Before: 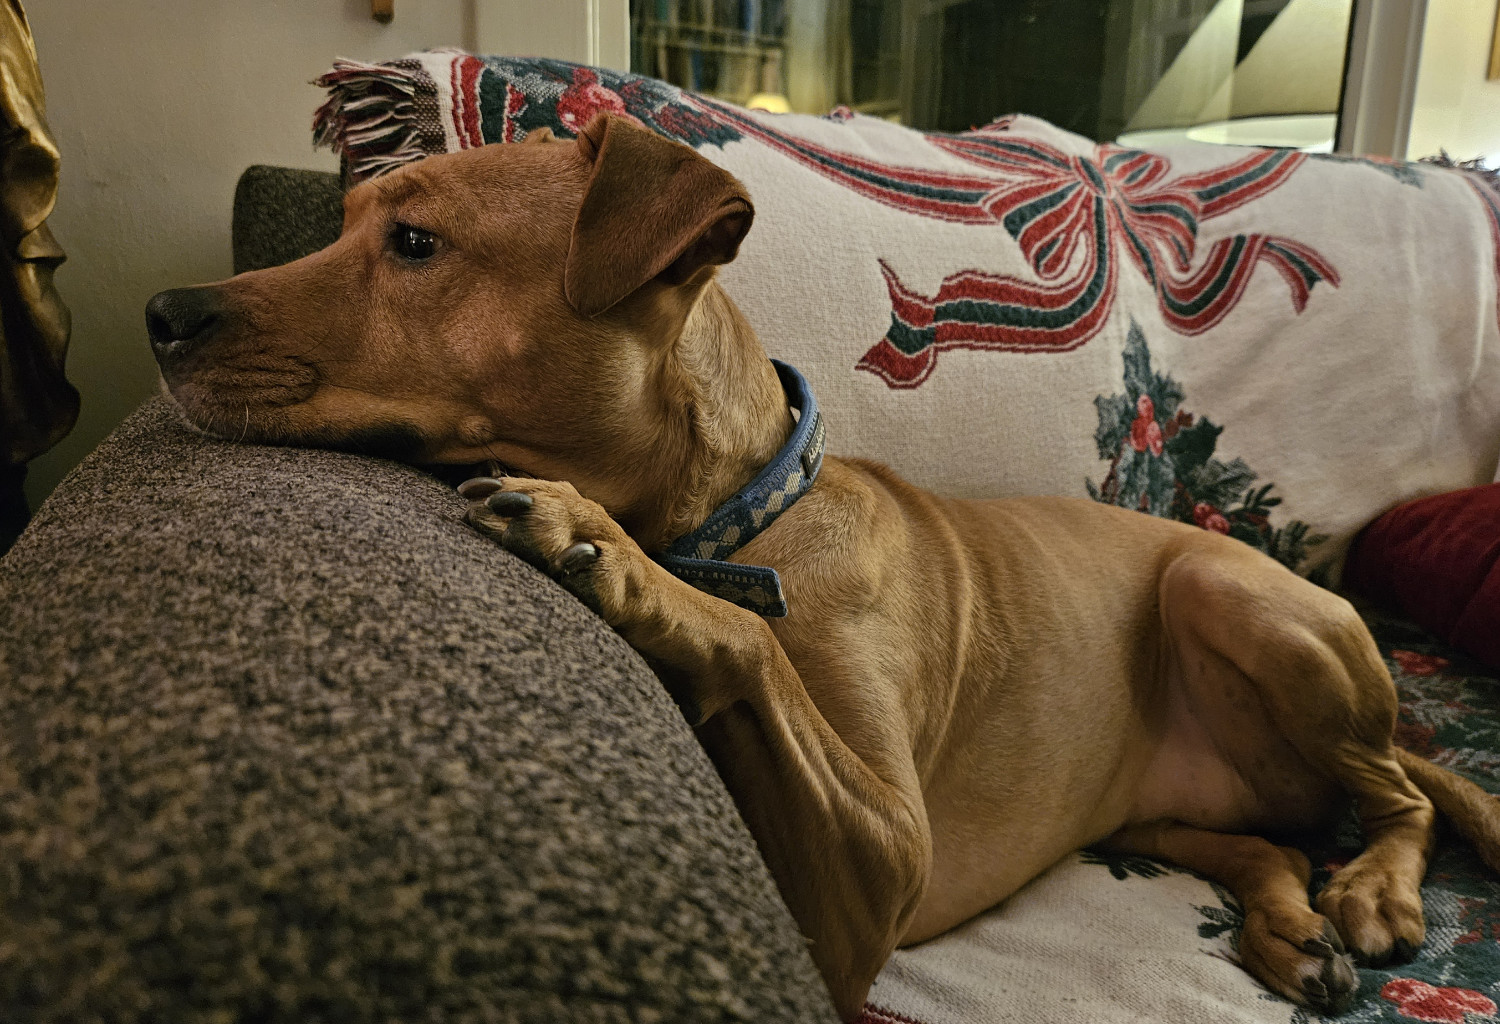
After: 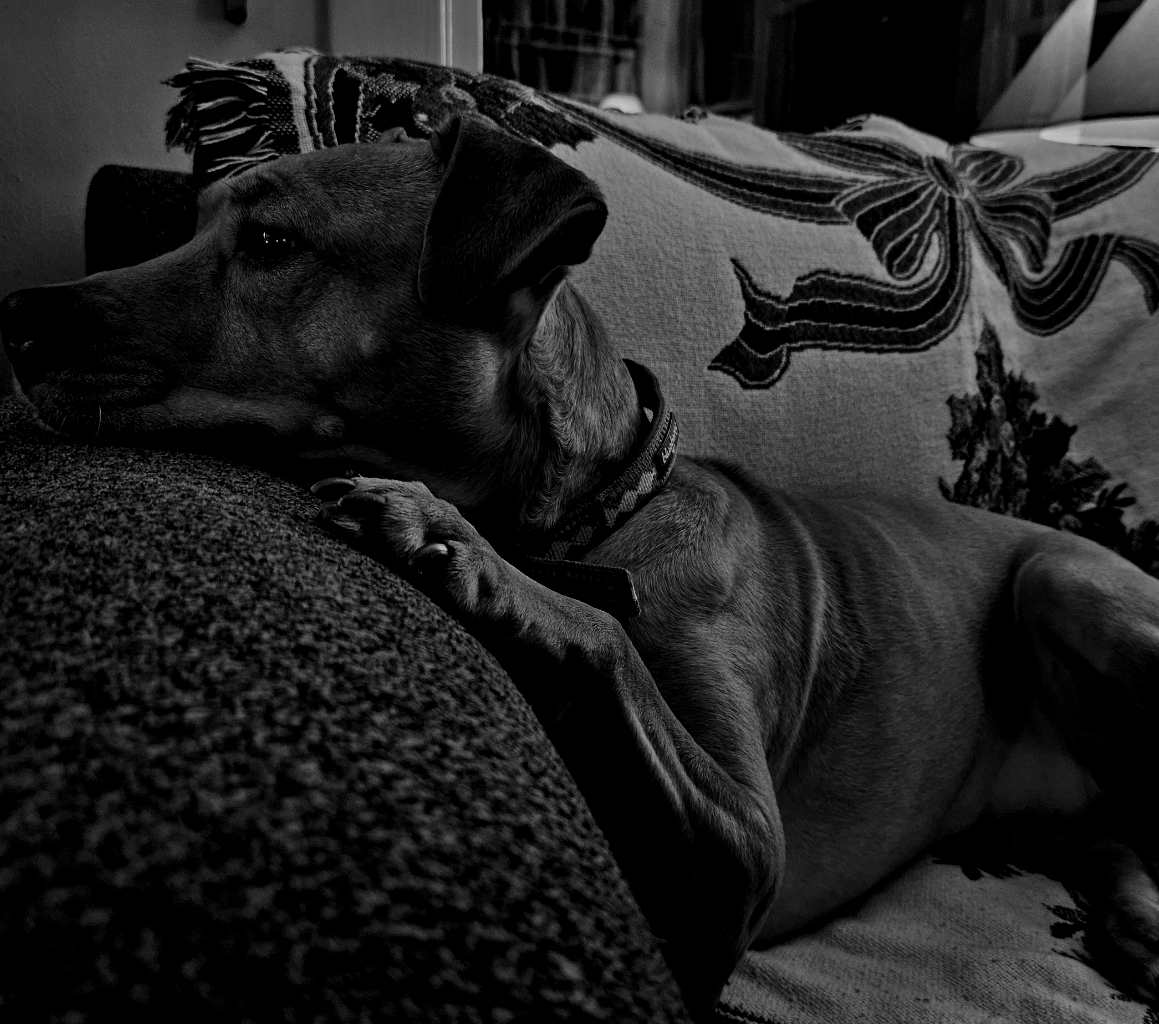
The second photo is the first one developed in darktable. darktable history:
crop: left 9.855%, right 12.821%
exposure: exposure -0.061 EV, compensate highlight preservation false
filmic rgb: black relative exposure -7.65 EV, white relative exposure 4.56 EV, hardness 3.61, color science v6 (2022)
local contrast: highlights 103%, shadows 99%, detail 119%, midtone range 0.2
contrast brightness saturation: contrast -0.036, brightness -0.593, saturation -0.992
contrast equalizer: octaves 7, y [[0.545, 0.572, 0.59, 0.59, 0.571, 0.545], [0.5 ×6], [0.5 ×6], [0 ×6], [0 ×6]]
sharpen: radius 5.334, amount 0.312, threshold 26.383
